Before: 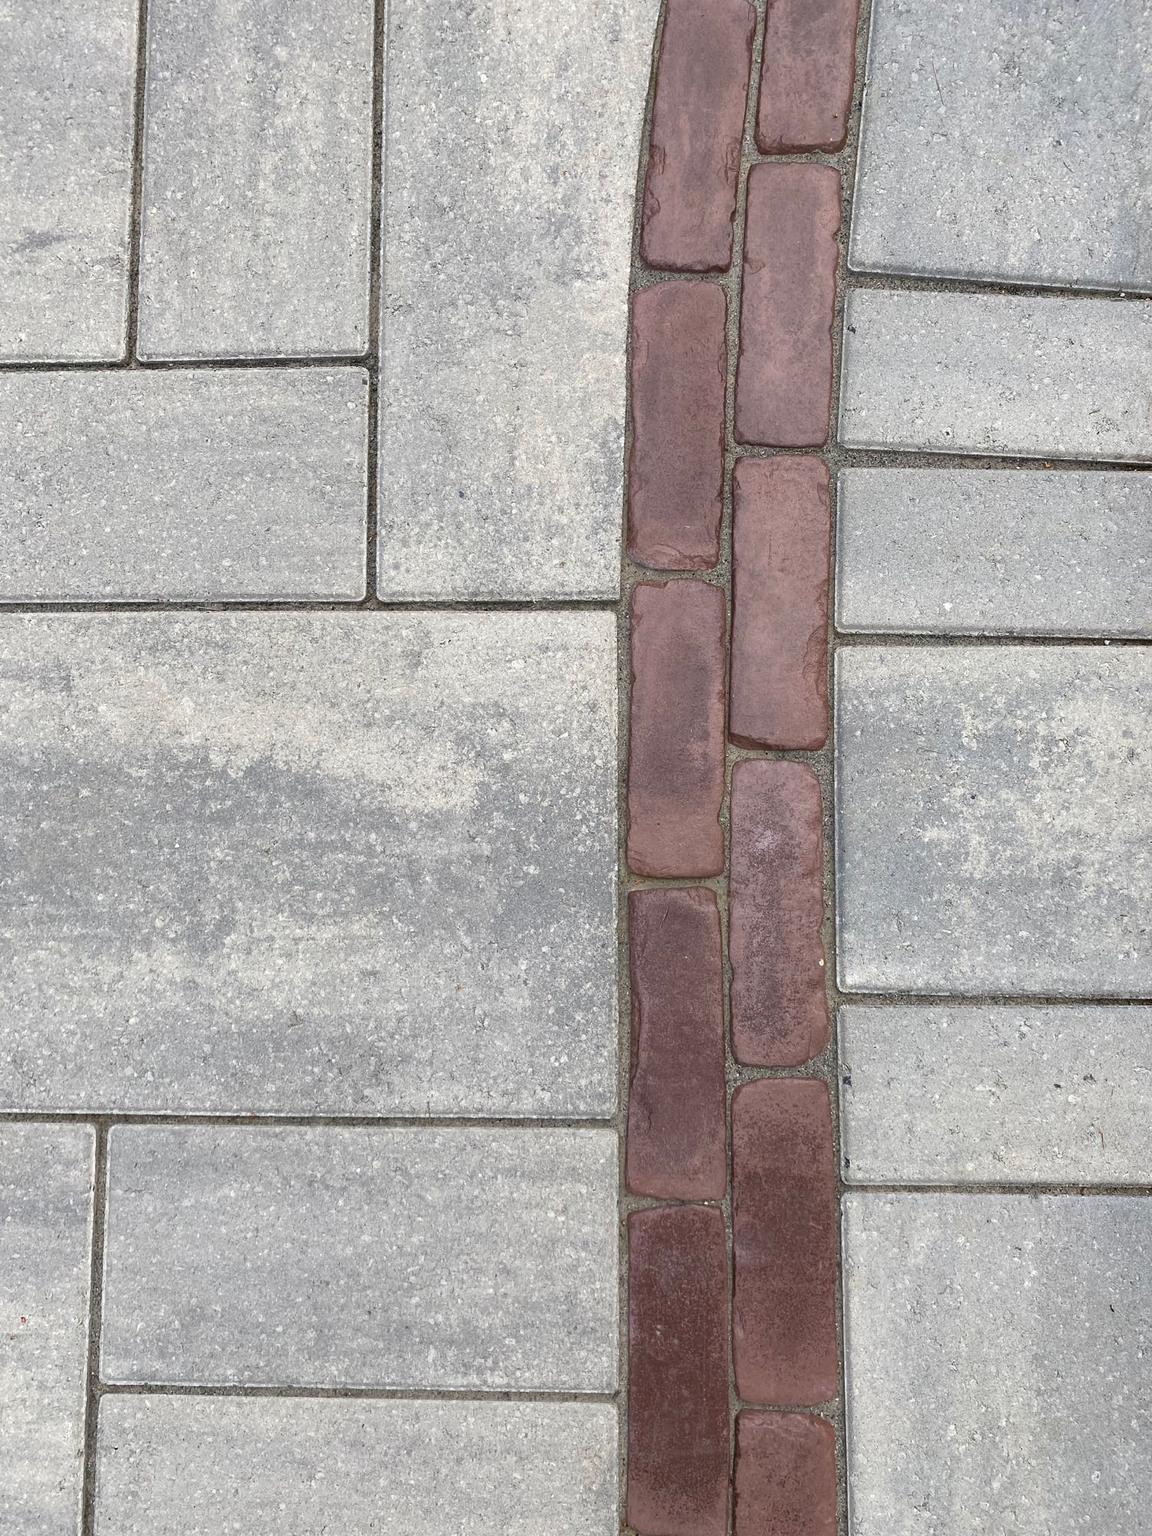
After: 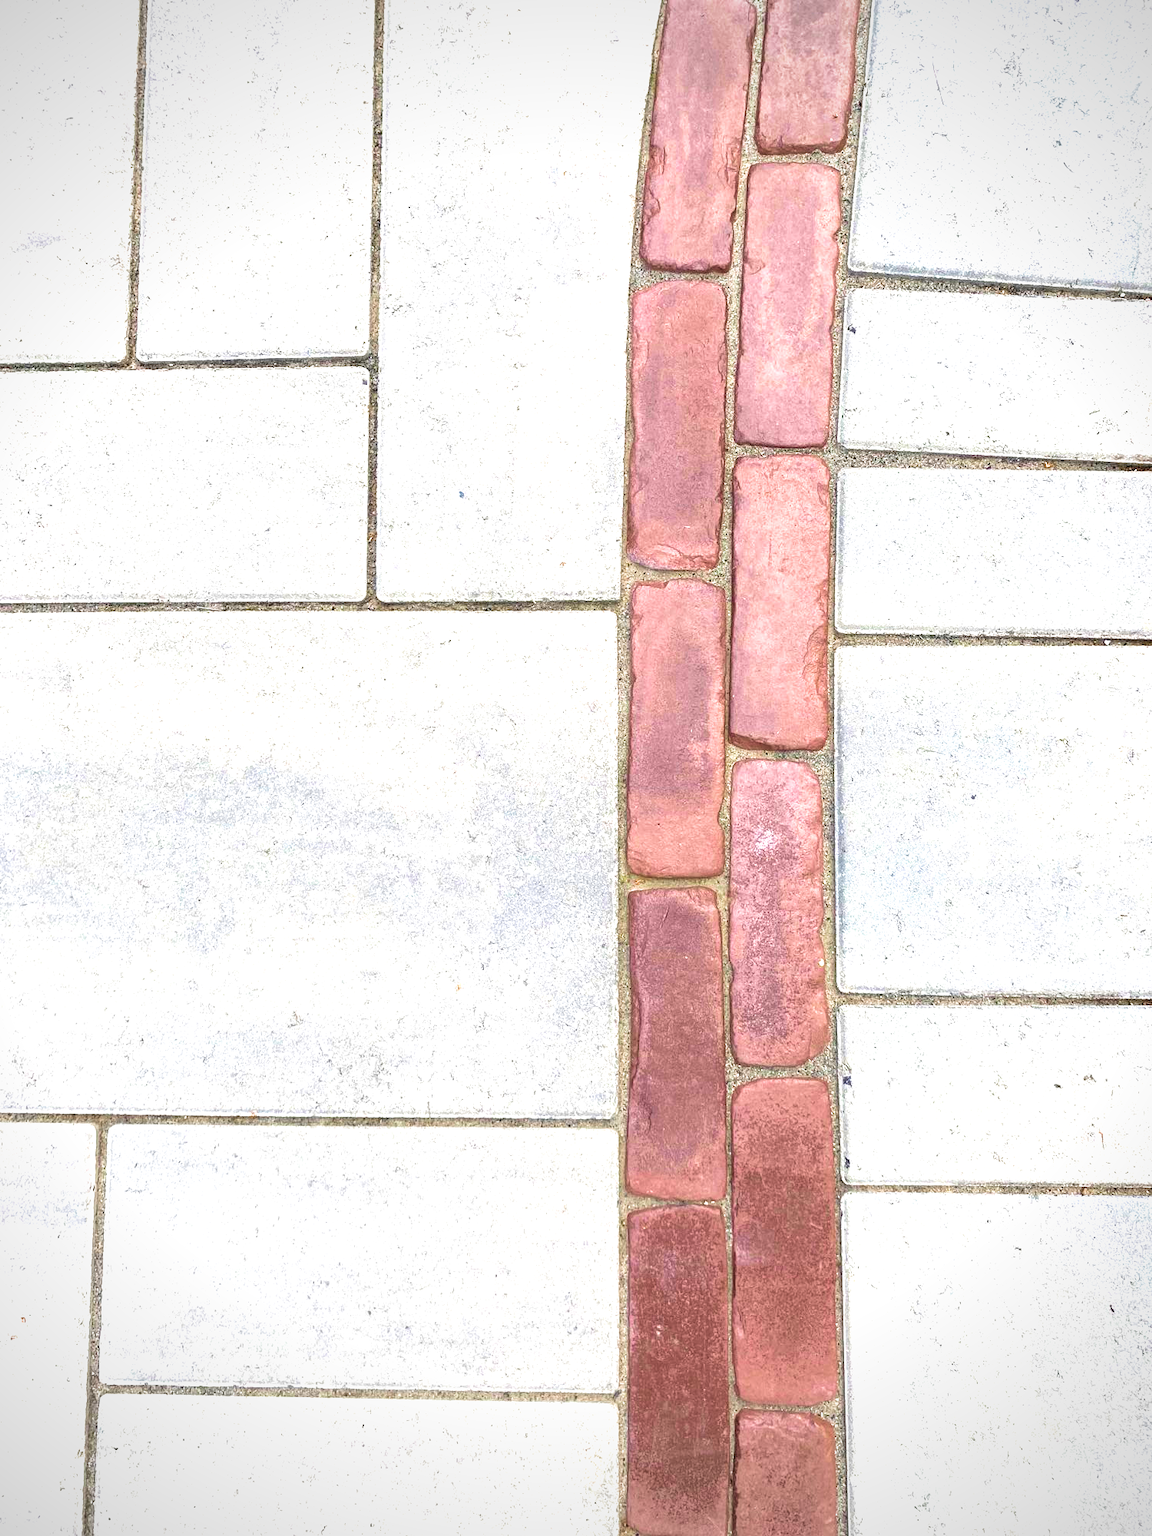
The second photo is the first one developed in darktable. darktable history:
exposure: black level correction 0, exposure 1.45 EV, compensate exposure bias true, compensate highlight preservation false
vignetting: fall-off radius 60.92%
velvia: strength 74%
